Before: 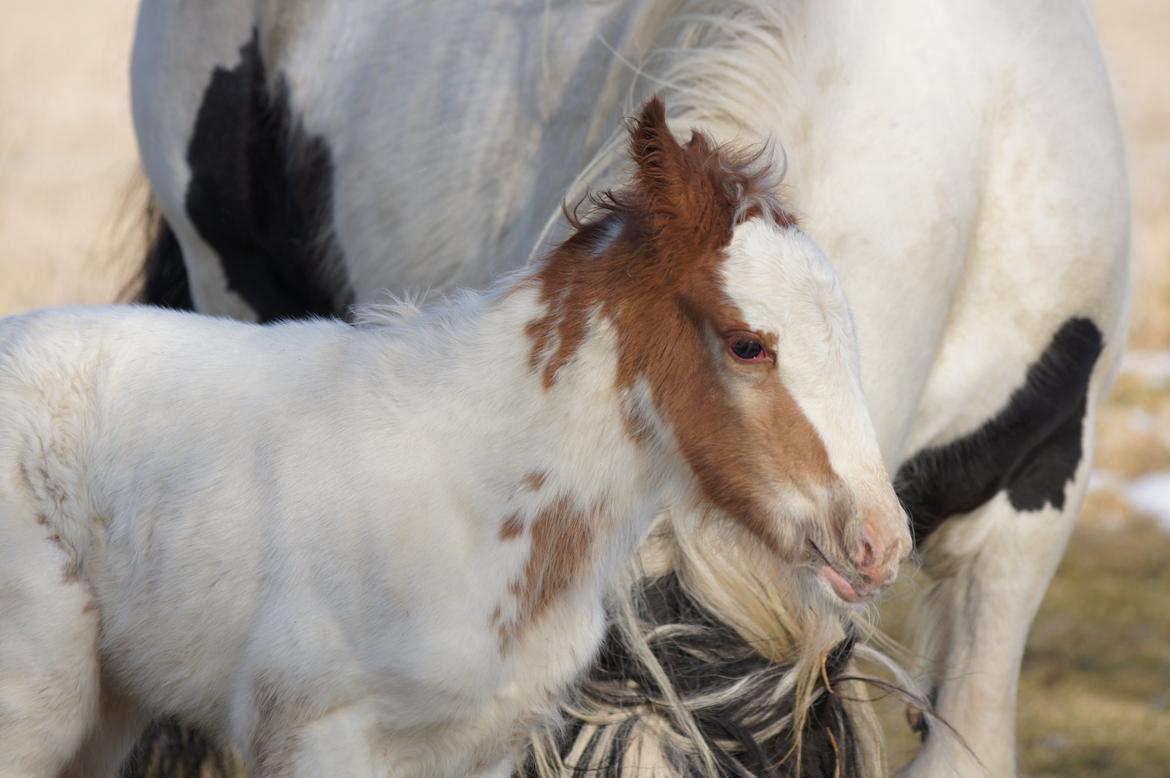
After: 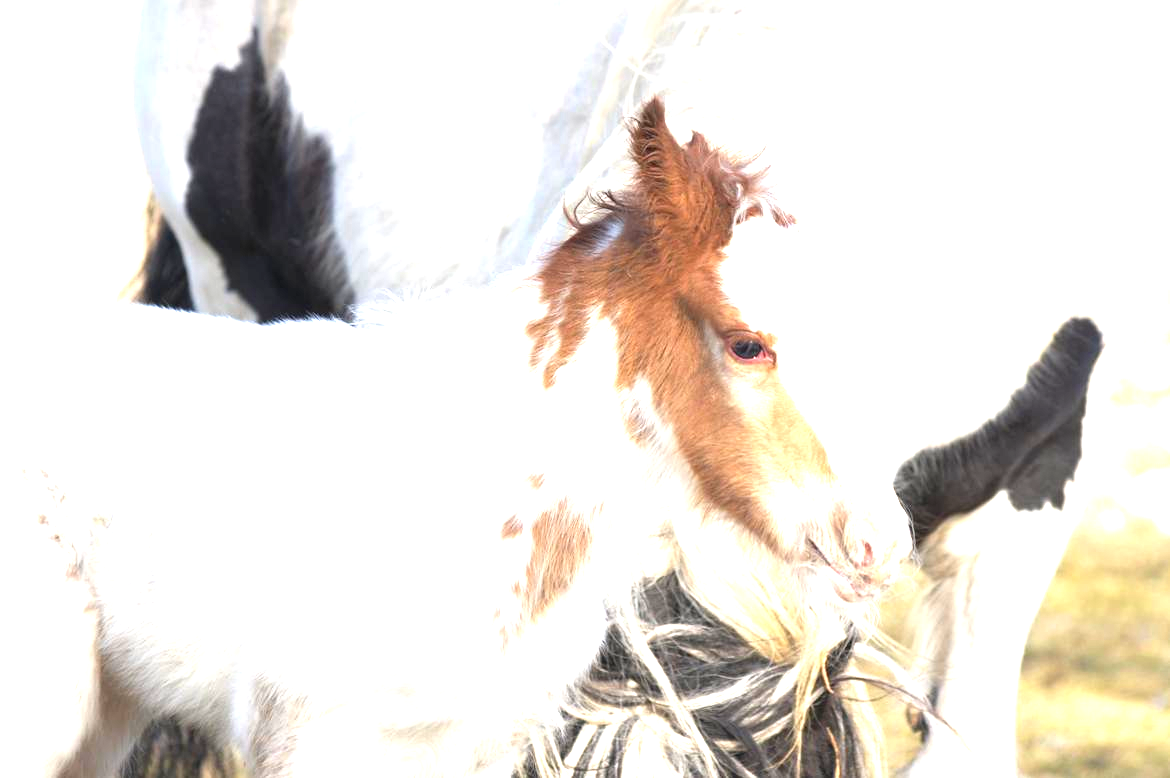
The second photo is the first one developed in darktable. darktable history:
exposure: black level correction 0, exposure 2.15 EV, compensate highlight preservation false
